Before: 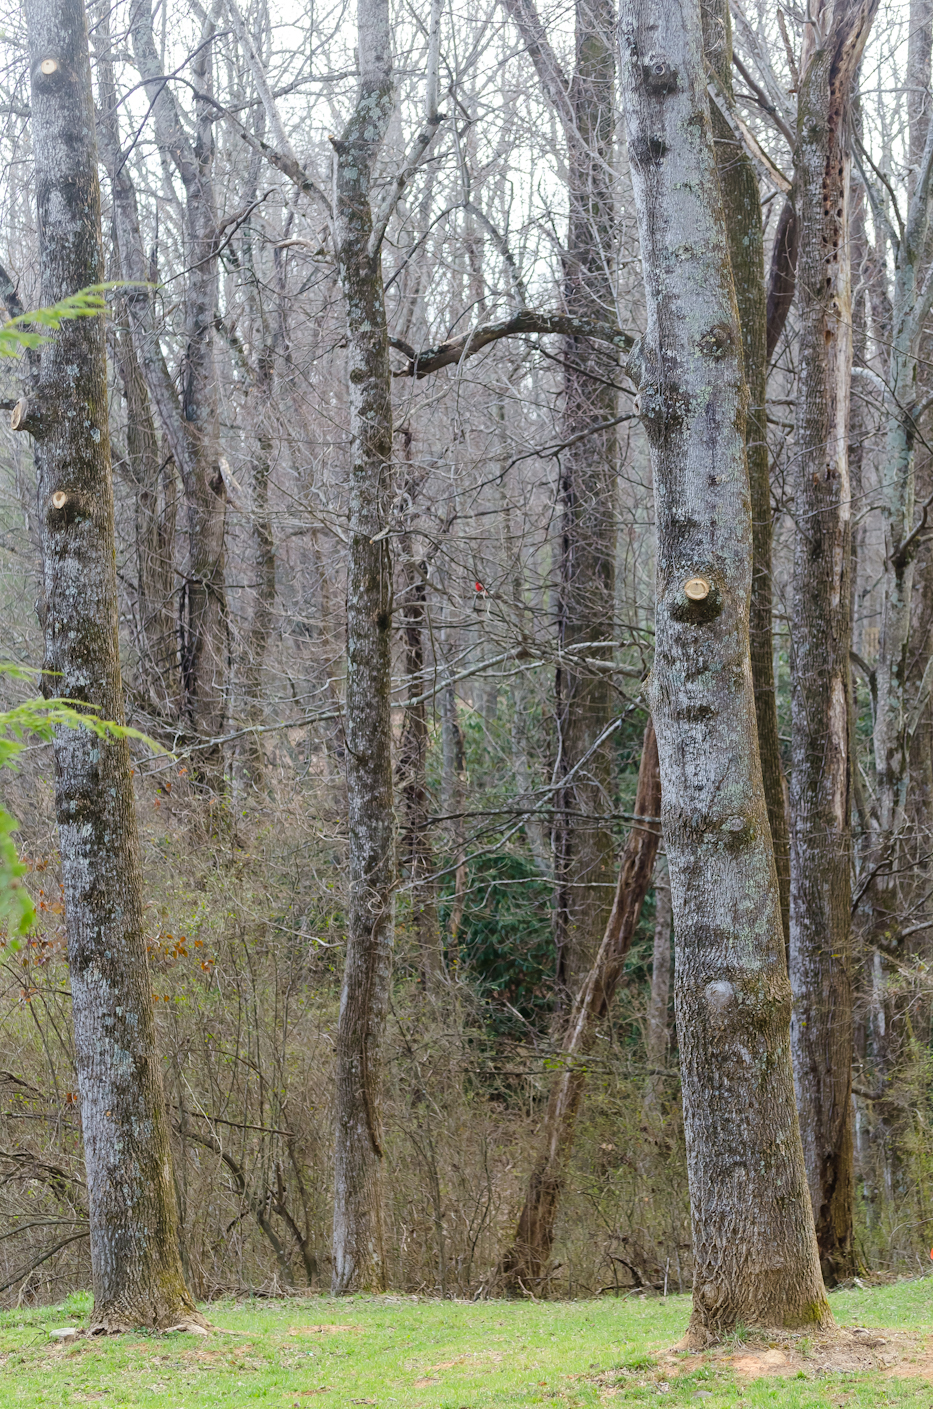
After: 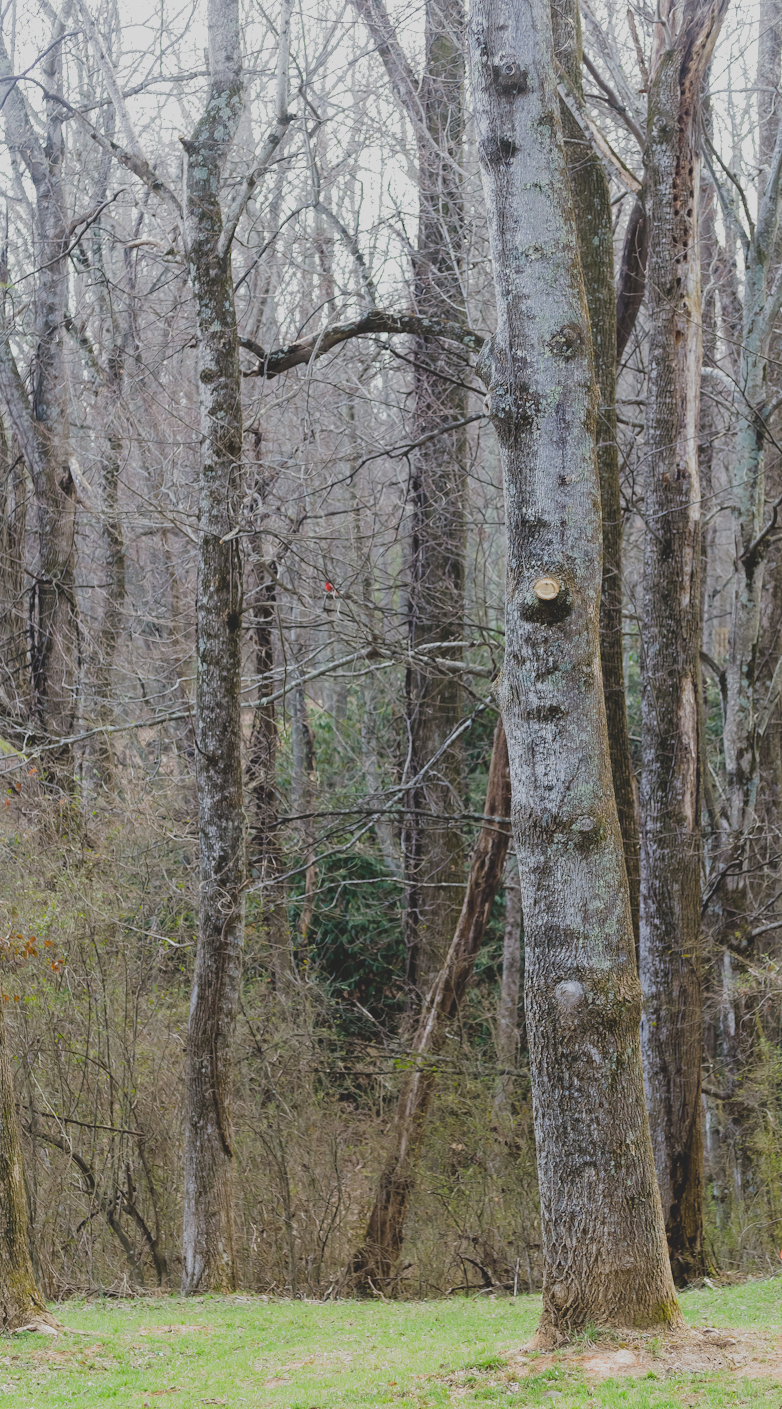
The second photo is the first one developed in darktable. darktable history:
filmic rgb: black relative exposure -8.2 EV, white relative exposure 2.2 EV, threshold 3 EV, hardness 7.11, latitude 75%, contrast 1.325, highlights saturation mix -2%, shadows ↔ highlights balance 30%, preserve chrominance RGB euclidean norm, color science v5 (2021), contrast in shadows safe, contrast in highlights safe, enable highlight reconstruction true
crop: left 16.145%
contrast brightness saturation: contrast -0.28
